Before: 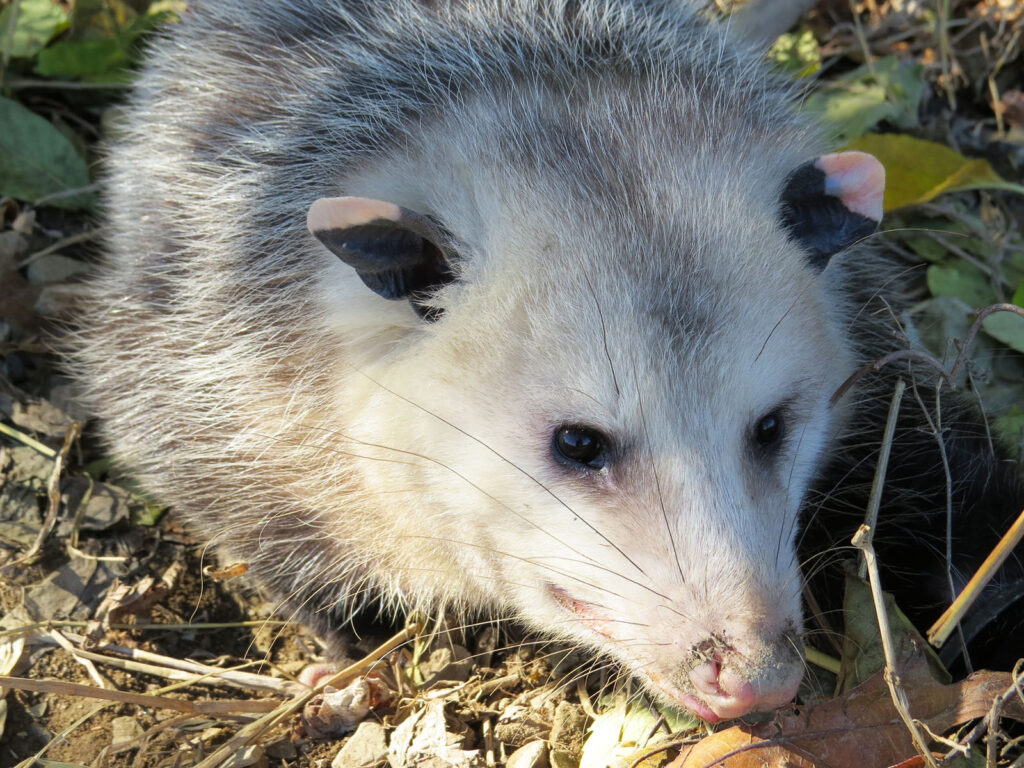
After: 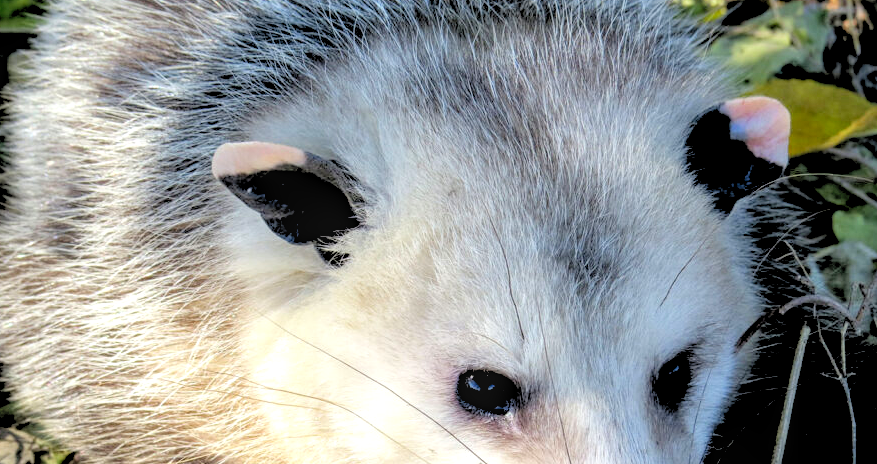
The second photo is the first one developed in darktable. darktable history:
crop and rotate: left 9.345%, top 7.22%, right 4.982%, bottom 32.331%
local contrast: detail 130%
levels: levels [0, 0.397, 0.955]
rgb levels: levels [[0.034, 0.472, 0.904], [0, 0.5, 1], [0, 0.5, 1]]
